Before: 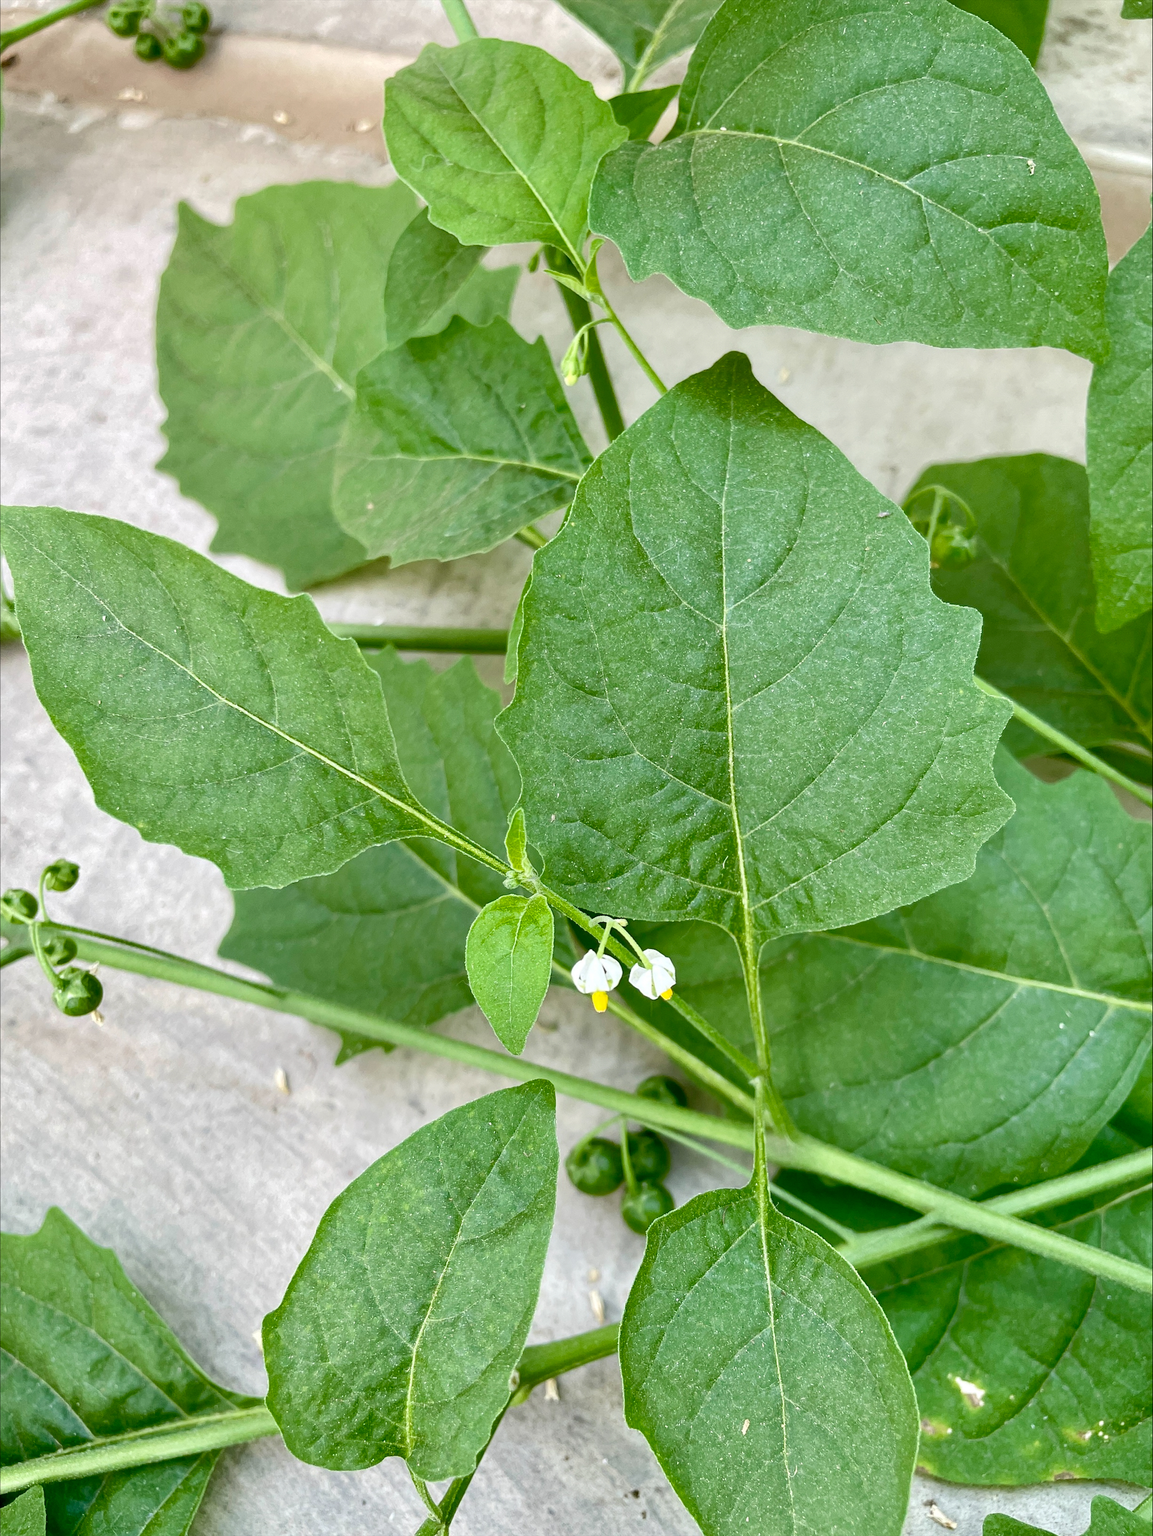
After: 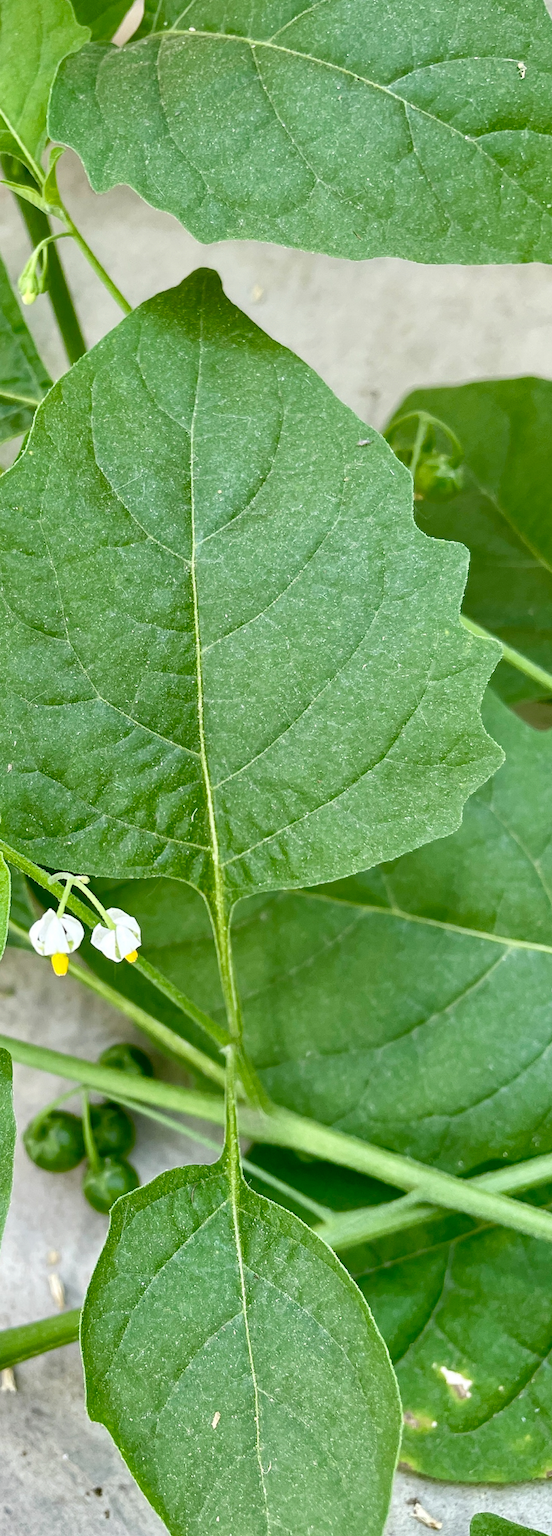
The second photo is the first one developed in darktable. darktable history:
crop: left 47.206%, top 6.631%, right 8.005%
